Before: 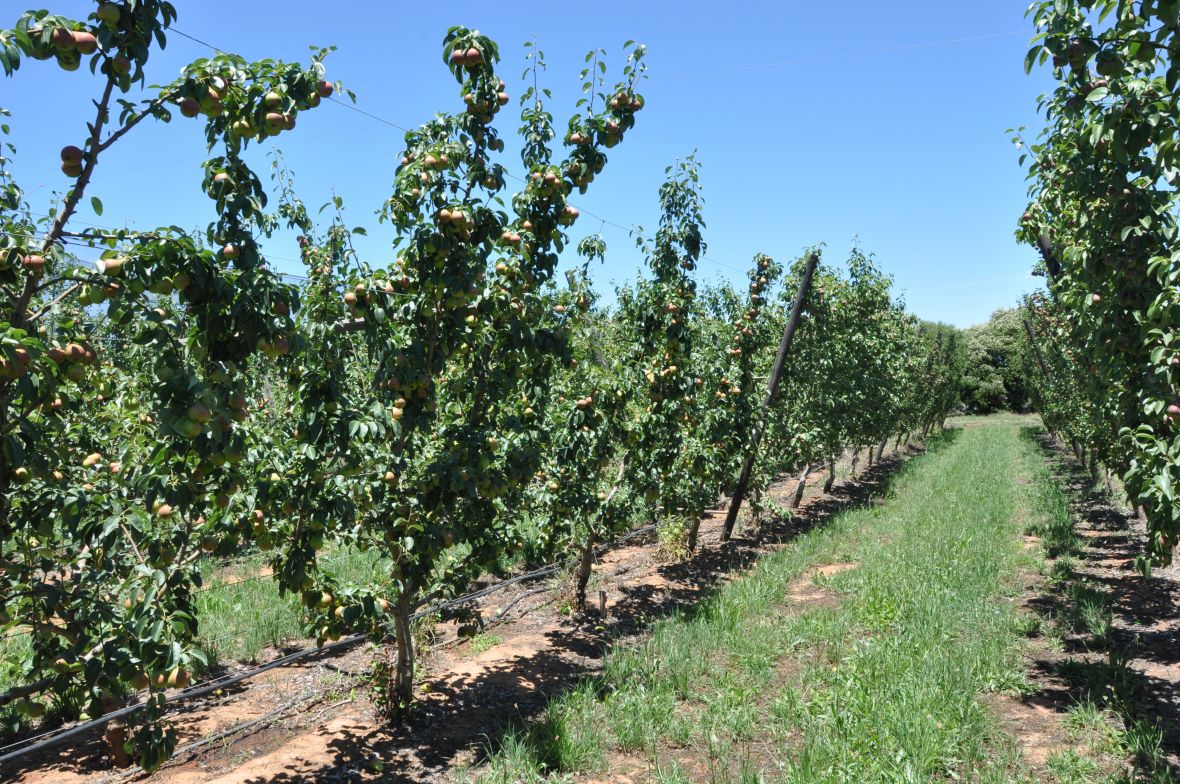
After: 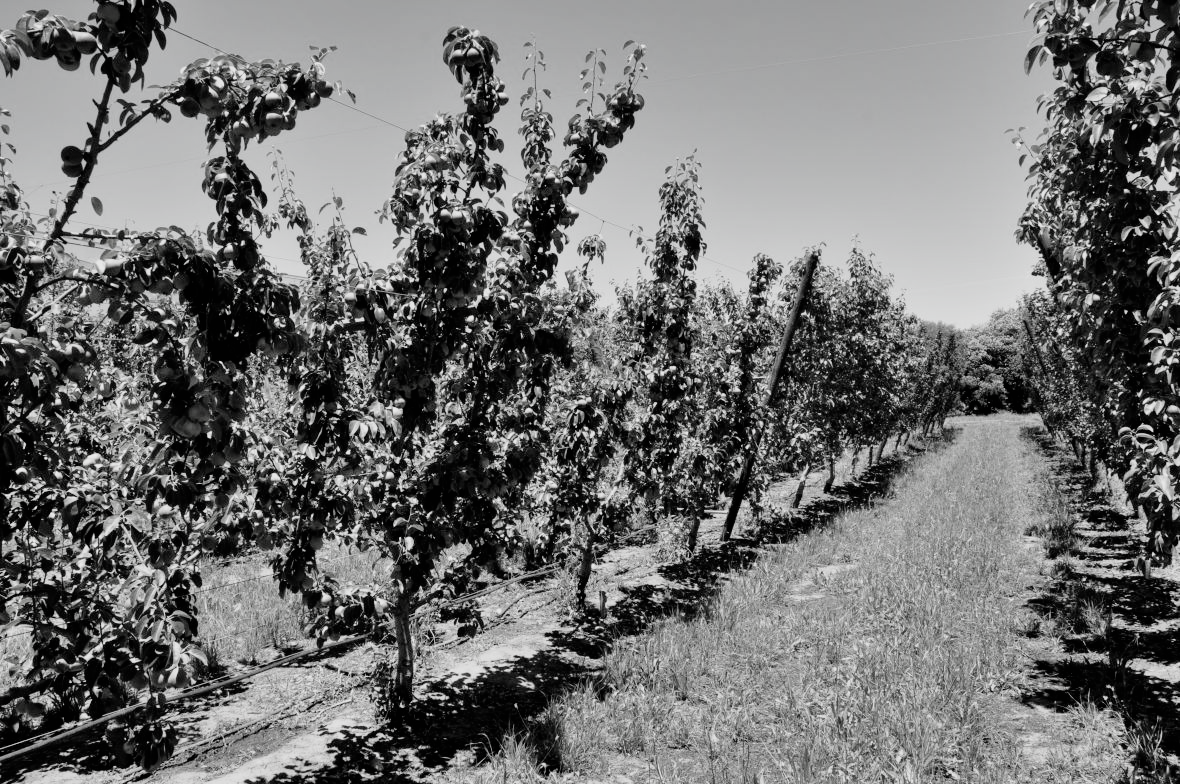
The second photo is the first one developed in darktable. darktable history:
filmic rgb: black relative exposure -5.07 EV, white relative exposure 3.55 EV, hardness 3.17, contrast 1.183, highlights saturation mix -49.3%, preserve chrominance no, color science v4 (2020), type of noise poissonian
shadows and highlights: soften with gaussian
